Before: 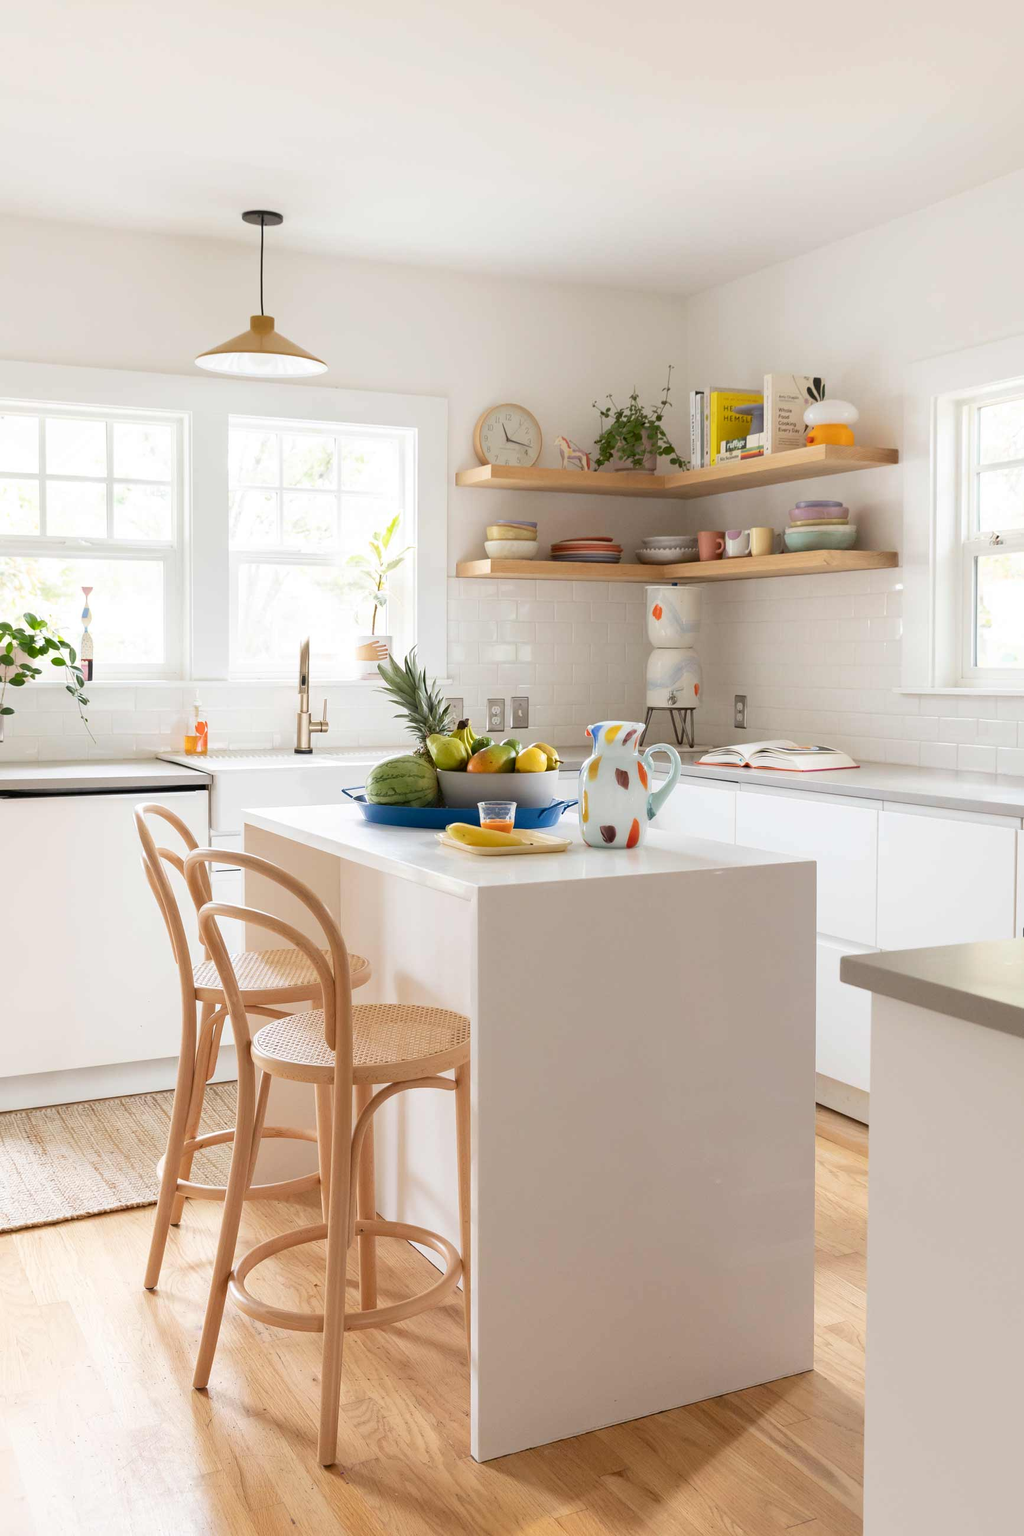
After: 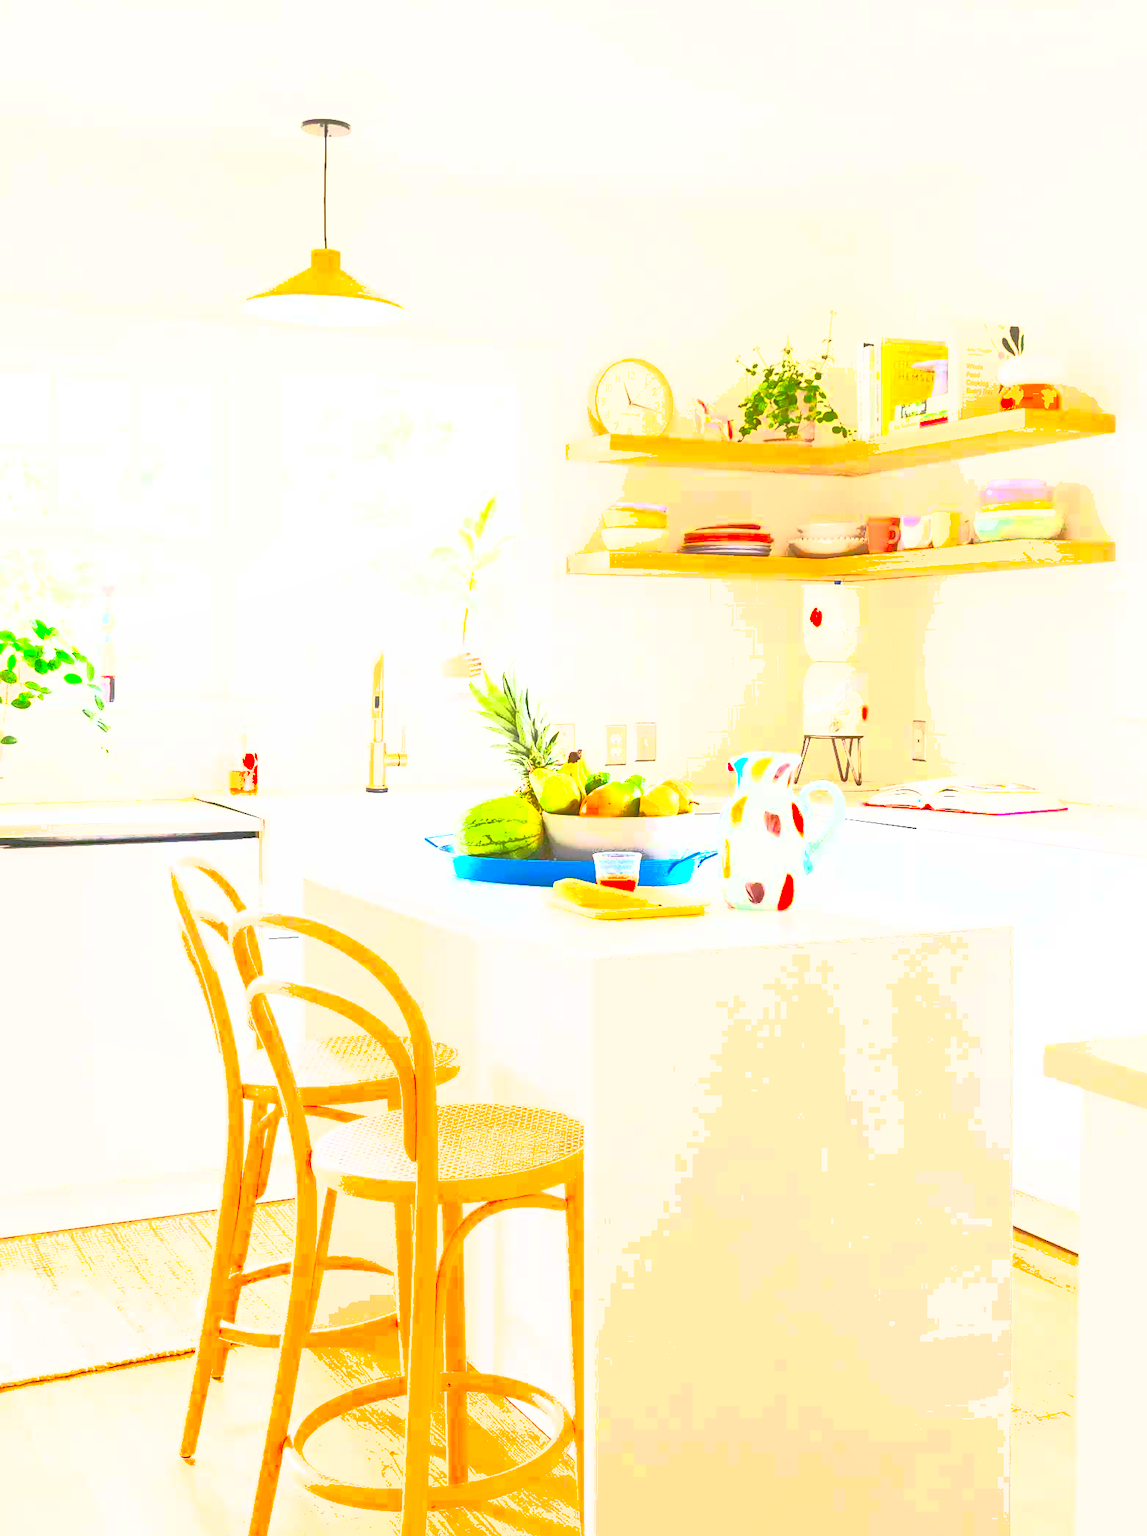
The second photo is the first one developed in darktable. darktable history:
exposure: black level correction 0, exposure 1.451 EV, compensate highlight preservation false
shadows and highlights: on, module defaults
local contrast: highlights 68%, shadows 67%, detail 84%, midtone range 0.318
sharpen: amount 0.214
contrast brightness saturation: contrast 0.988, brightness 0.989, saturation 0.997
crop: top 7.525%, right 9.715%, bottom 11.93%
